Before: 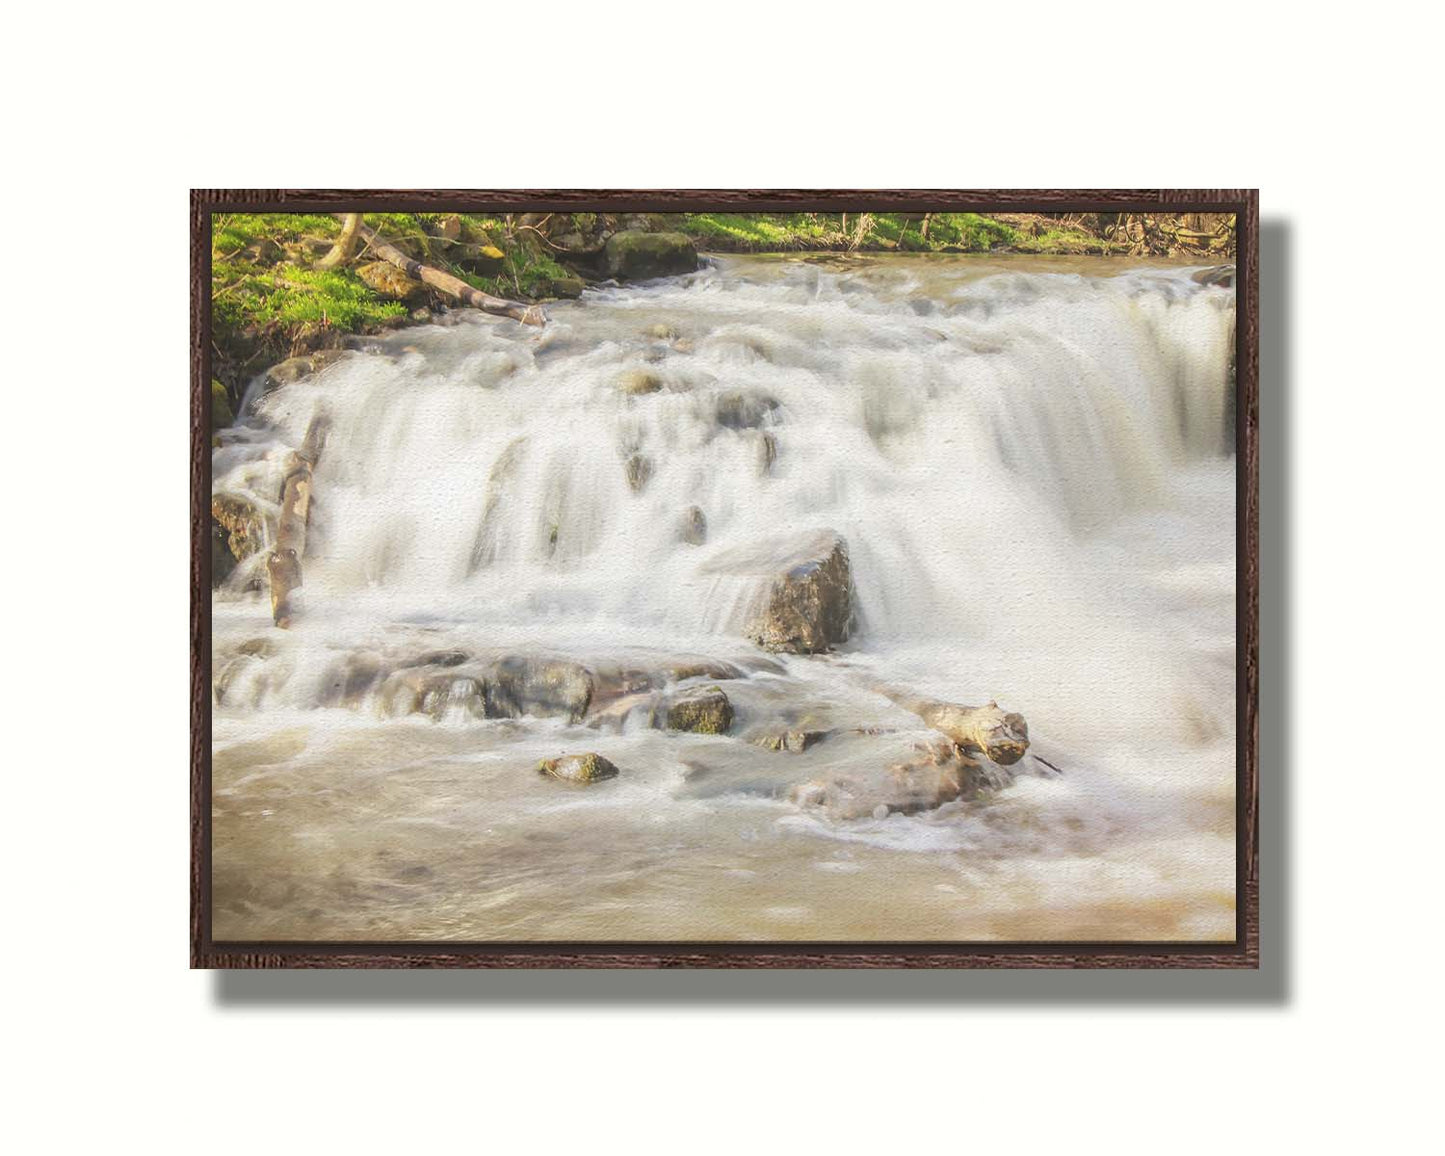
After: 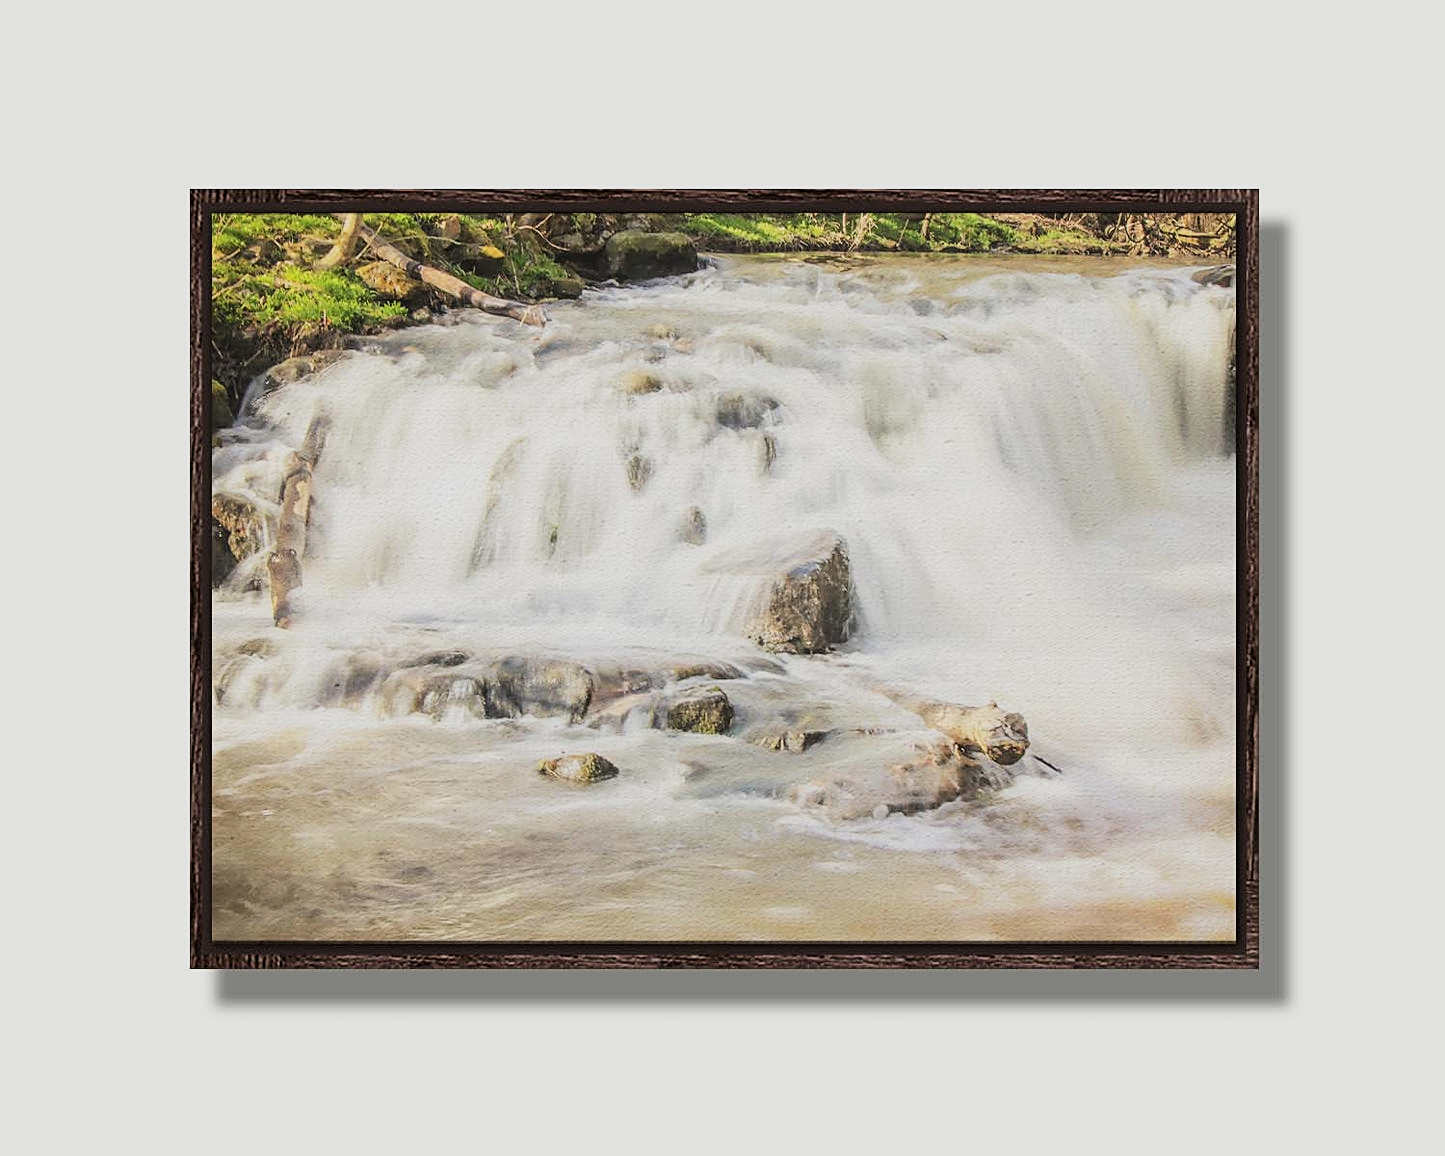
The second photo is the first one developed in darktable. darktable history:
sharpen: on, module defaults
filmic rgb: black relative exposure -7.5 EV, white relative exposure 5 EV, hardness 3.31, contrast 1.3, contrast in shadows safe
